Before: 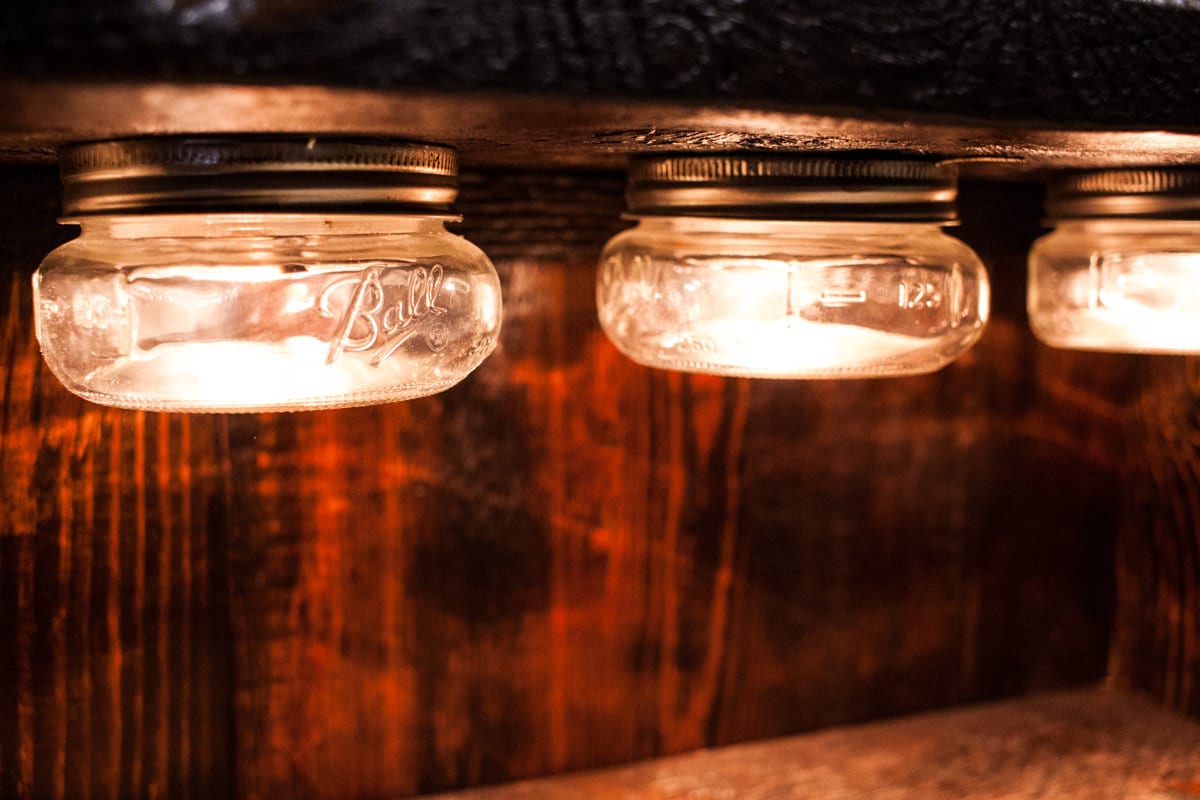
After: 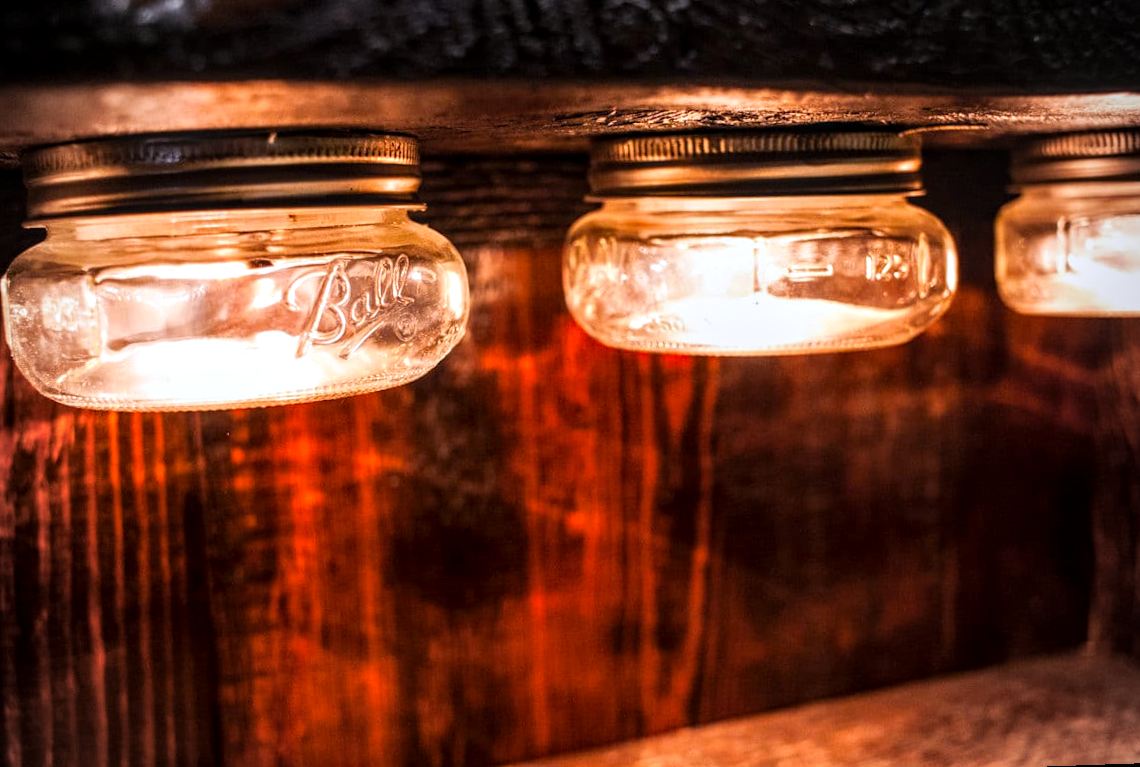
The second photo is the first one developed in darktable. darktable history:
rotate and perspective: rotation -2.12°, lens shift (vertical) 0.009, lens shift (horizontal) -0.008, automatic cropping original format, crop left 0.036, crop right 0.964, crop top 0.05, crop bottom 0.959
local contrast: highlights 61%, detail 143%, midtone range 0.428
vignetting: on, module defaults
white balance: red 0.984, blue 1.059
color zones: curves: ch0 [(0.224, 0.526) (0.75, 0.5)]; ch1 [(0.055, 0.526) (0.224, 0.761) (0.377, 0.526) (0.75, 0.5)]
